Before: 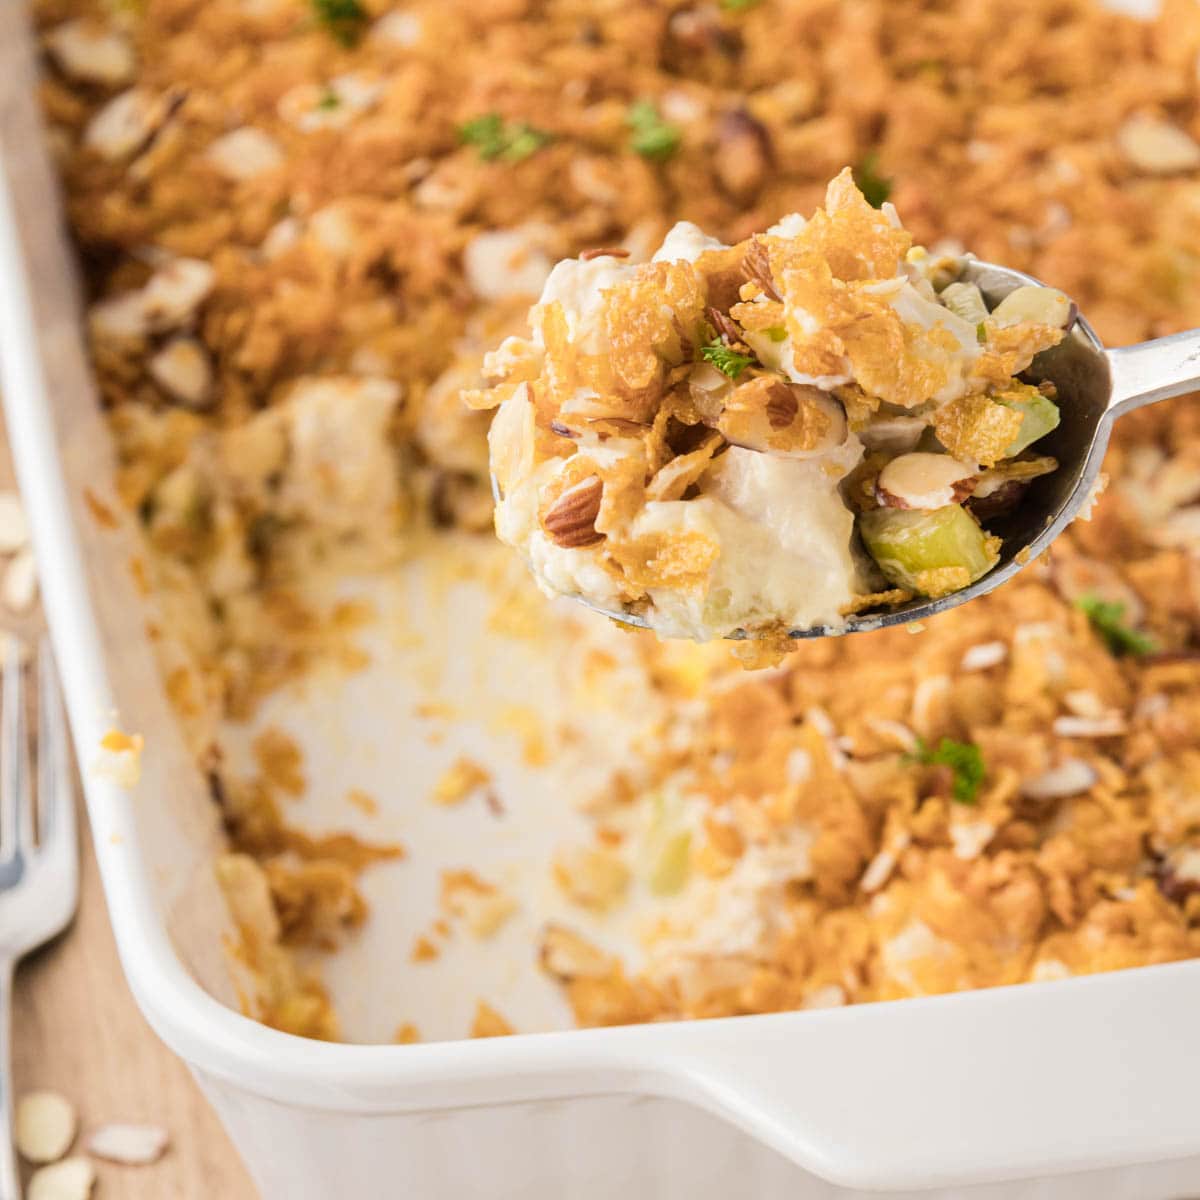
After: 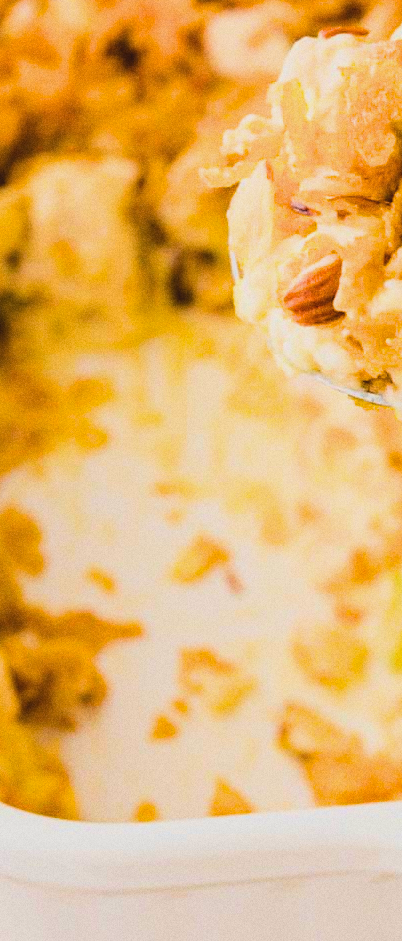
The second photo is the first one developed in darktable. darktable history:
color balance rgb: linear chroma grading › global chroma 15%, perceptual saturation grading › global saturation 30%
tone equalizer: -8 EV -0.417 EV, -7 EV -0.389 EV, -6 EV -0.333 EV, -5 EV -0.222 EV, -3 EV 0.222 EV, -2 EV 0.333 EV, -1 EV 0.389 EV, +0 EV 0.417 EV, edges refinement/feathering 500, mask exposure compensation -1.57 EV, preserve details no
grain: coarseness 0.09 ISO
crop and rotate: left 21.77%, top 18.528%, right 44.676%, bottom 2.997%
contrast brightness saturation: contrast -0.11
filmic rgb: hardness 4.17, contrast 1.364, color science v6 (2022)
